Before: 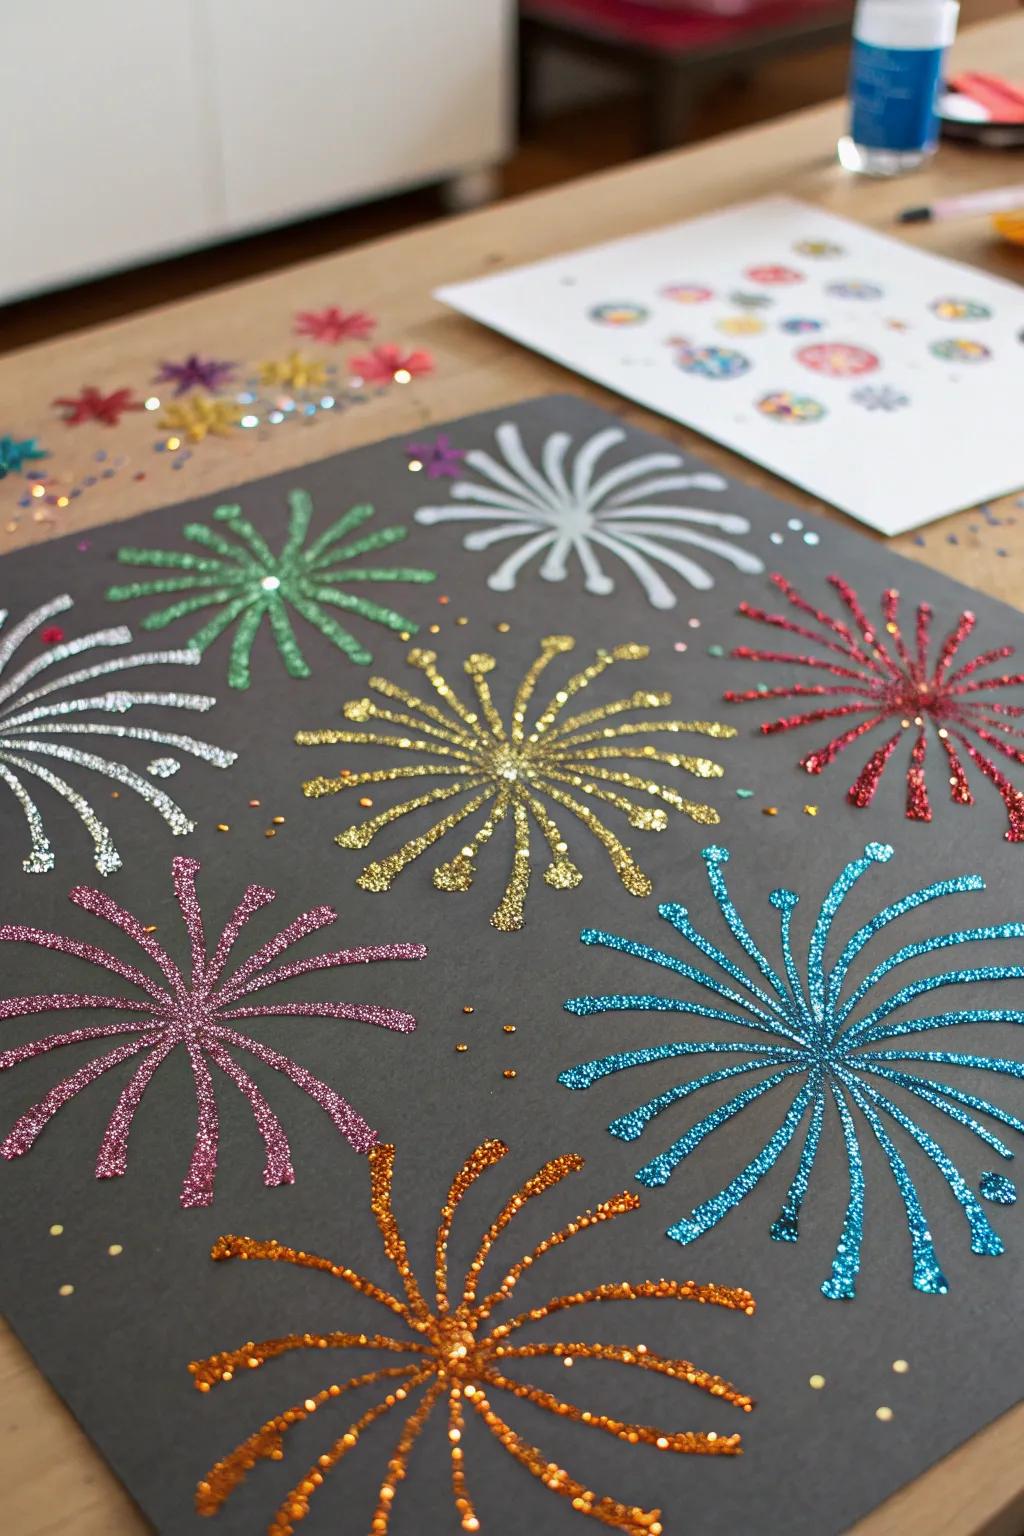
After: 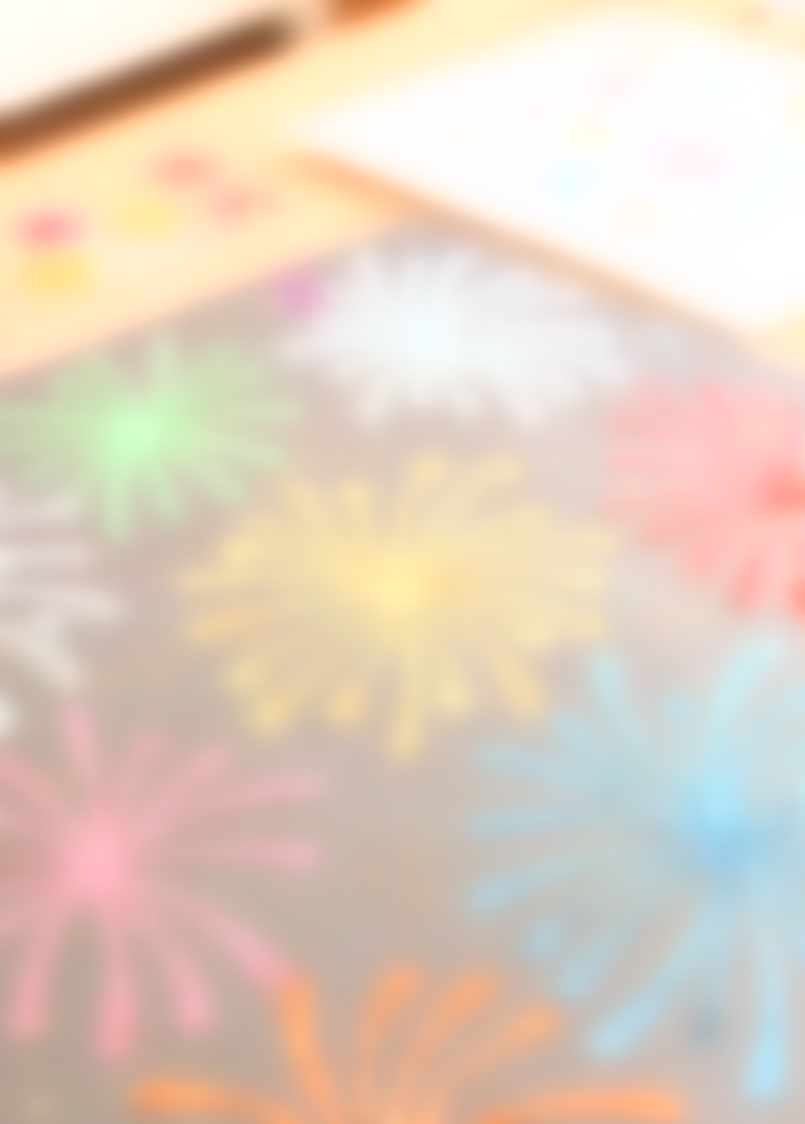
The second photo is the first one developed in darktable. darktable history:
exposure: black level correction 0, exposure 0.95 EV, compensate exposure bias true, compensate highlight preservation false
crop: left 11.225%, top 5.381%, right 9.565%, bottom 10.314%
lowpass: radius 16, unbound 0
rotate and perspective: rotation -4.57°, crop left 0.054, crop right 0.944, crop top 0.087, crop bottom 0.914
rgb levels: mode RGB, independent channels, levels [[0, 0.5, 1], [0, 0.521, 1], [0, 0.536, 1]]
contrast brightness saturation: contrast 0.11, saturation -0.17
tone equalizer: -8 EV 2 EV, -7 EV 2 EV, -6 EV 2 EV, -5 EV 2 EV, -4 EV 2 EV, -3 EV 1.5 EV, -2 EV 1 EV, -1 EV 0.5 EV
base curve: curves: ch0 [(0, 0) (0.557, 0.834) (1, 1)]
